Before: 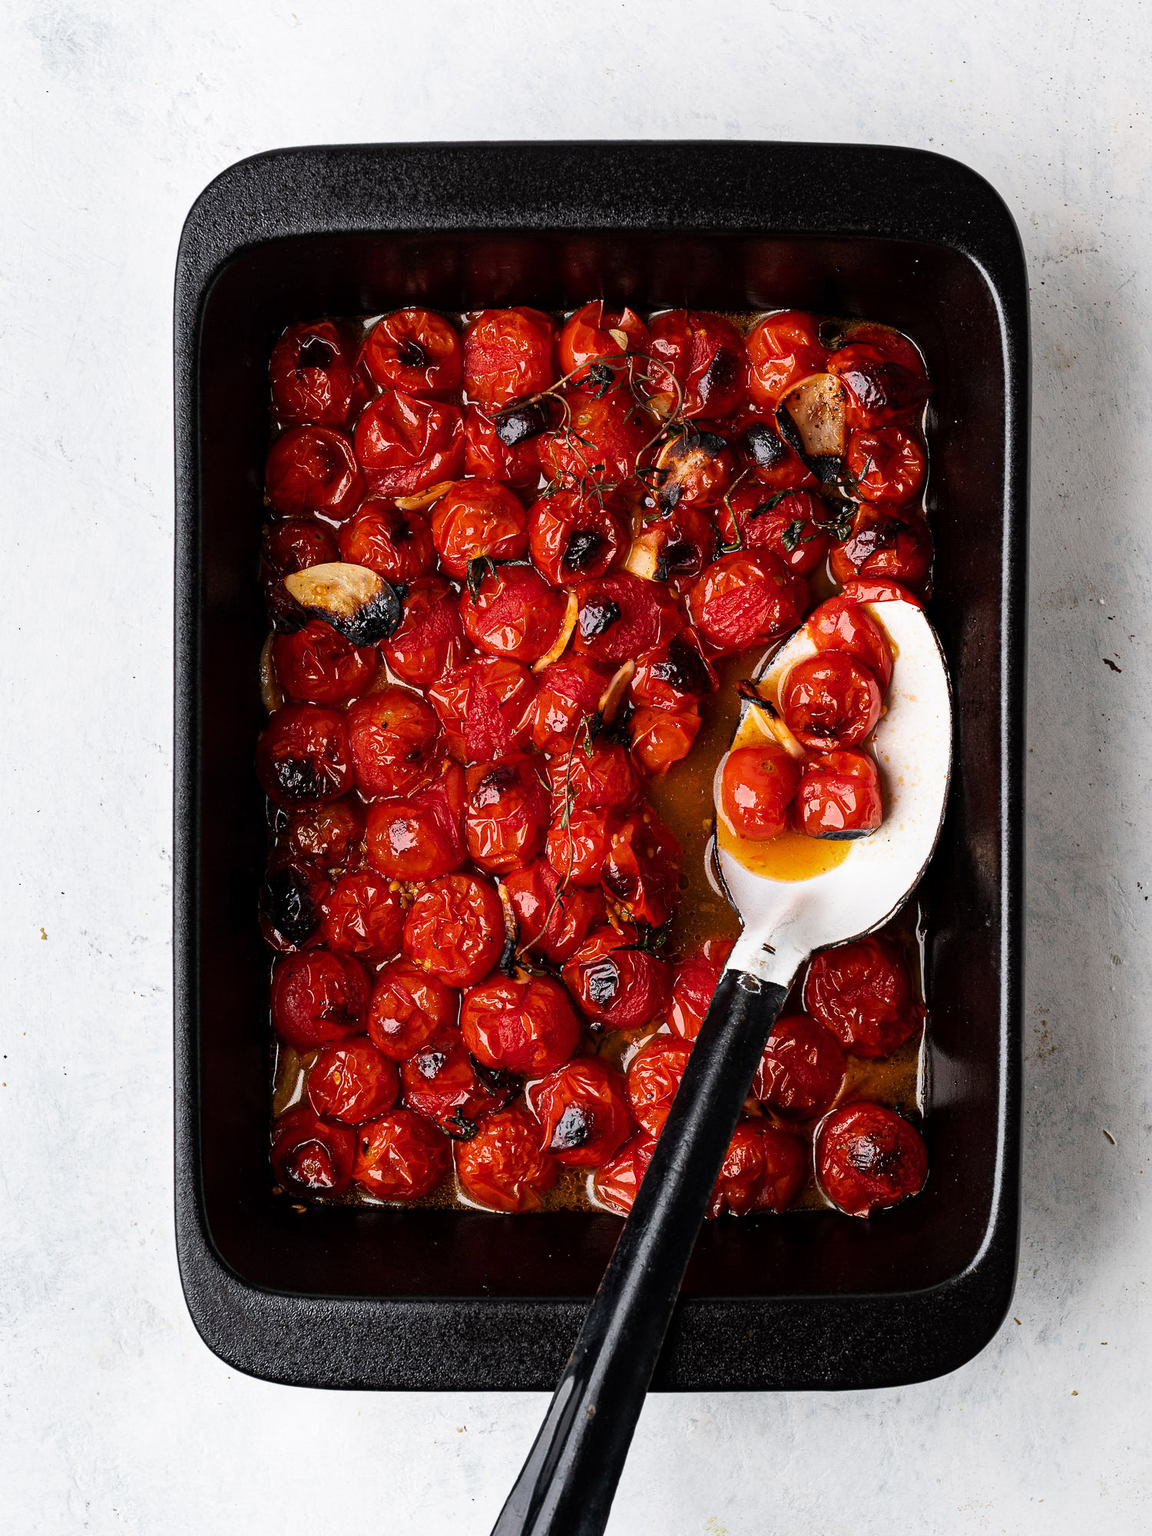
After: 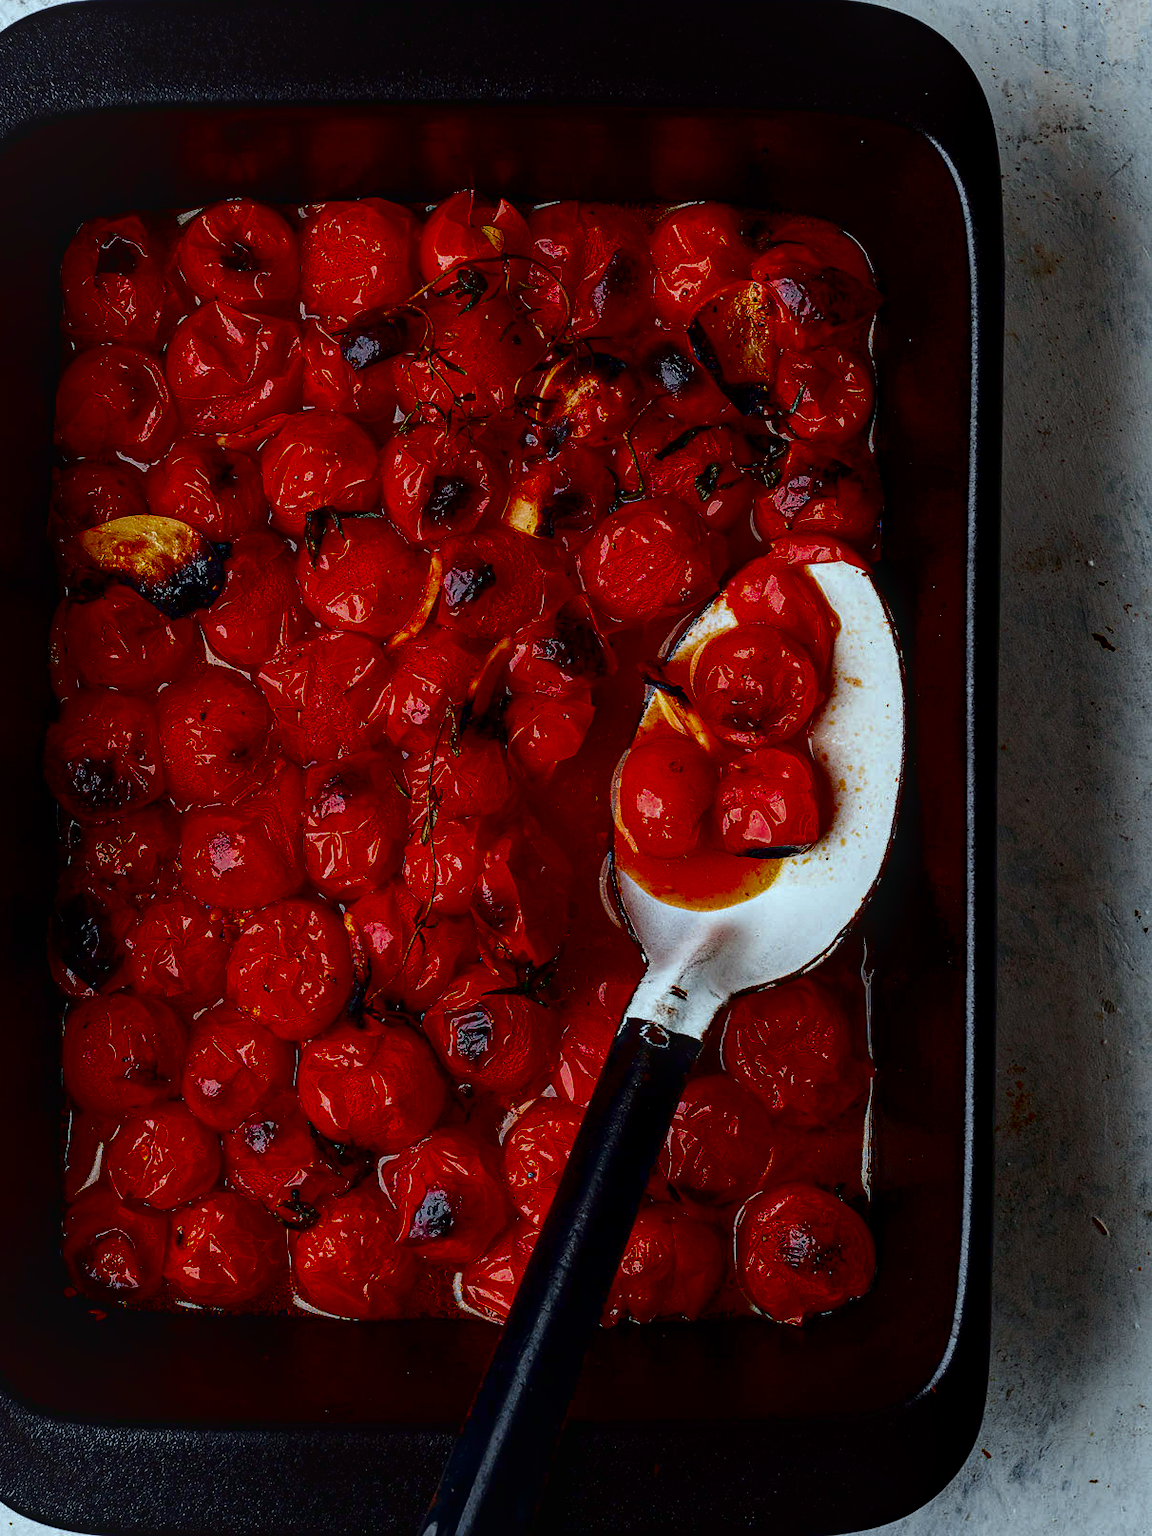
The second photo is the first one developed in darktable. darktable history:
local contrast: on, module defaults
crop: left 19.159%, top 9.58%, bottom 9.58%
contrast brightness saturation: brightness -1, saturation 1
color correction: highlights a* -10.04, highlights b* -10.37
